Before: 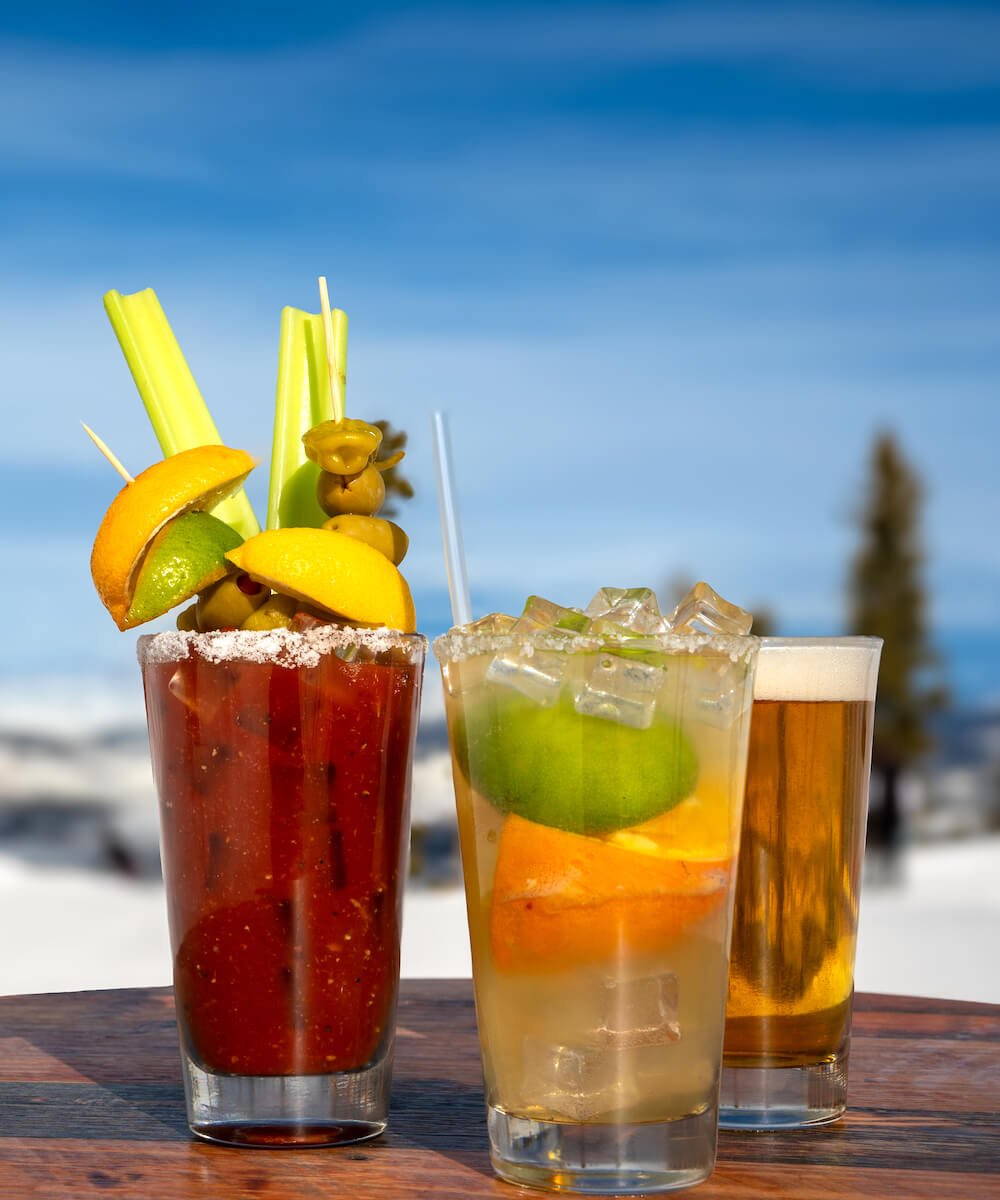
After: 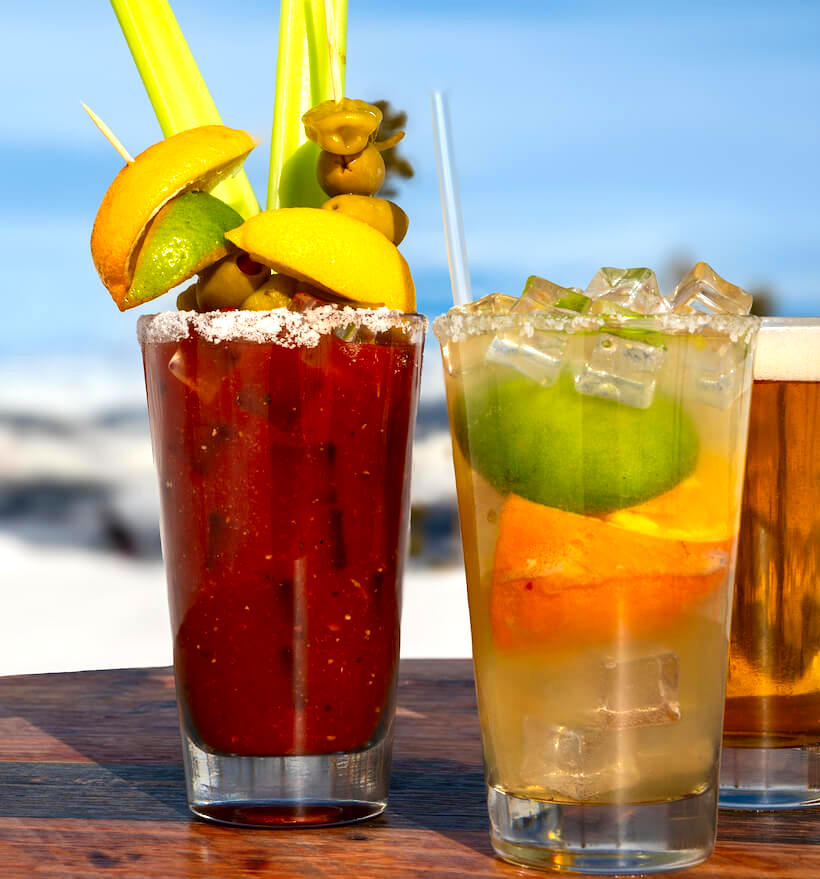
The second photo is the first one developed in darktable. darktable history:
contrast brightness saturation: contrast 0.128, brightness -0.048, saturation 0.157
exposure: exposure 0.201 EV, compensate exposure bias true, compensate highlight preservation false
crop: top 26.743%, right 17.994%
